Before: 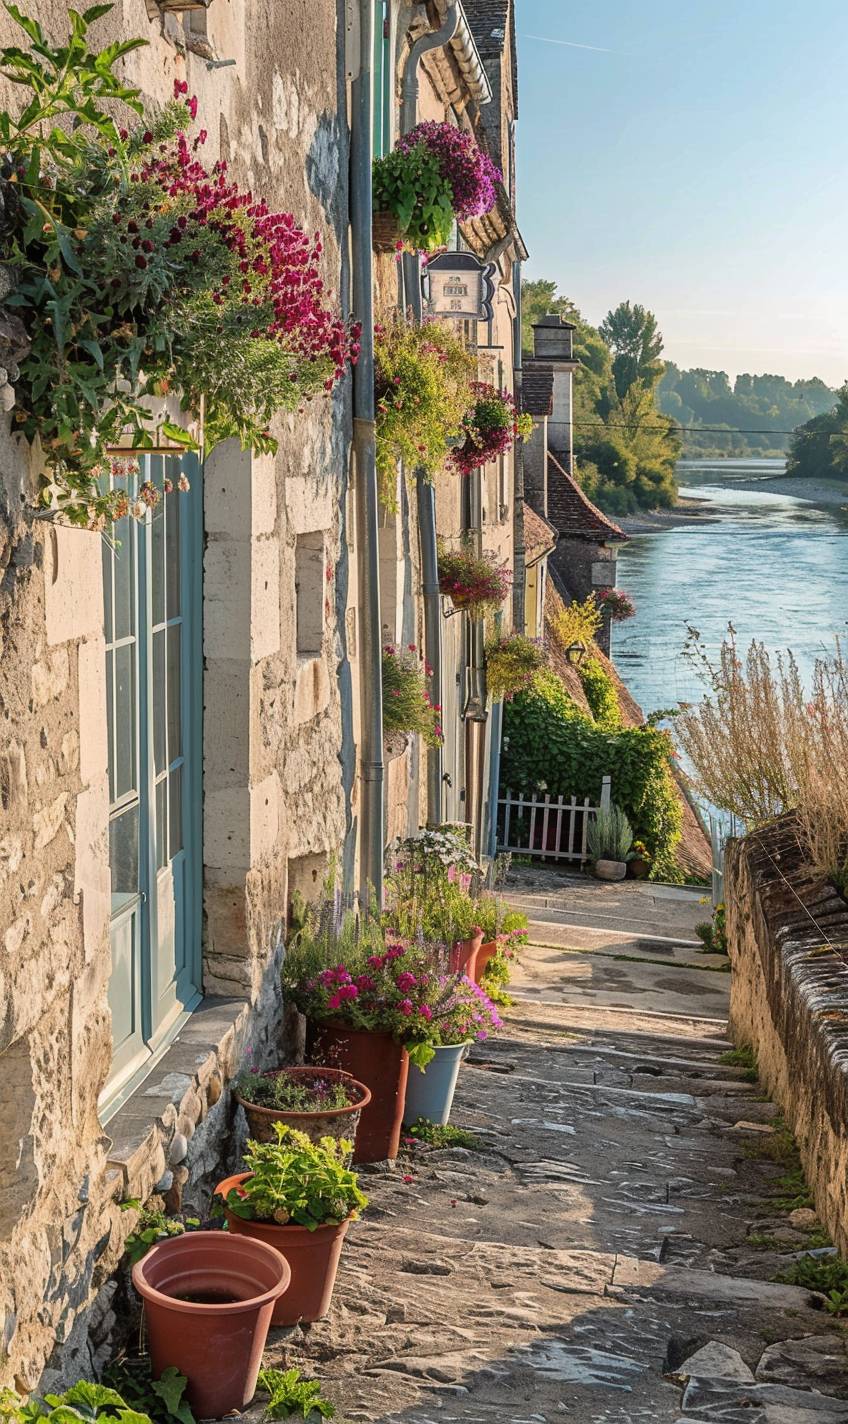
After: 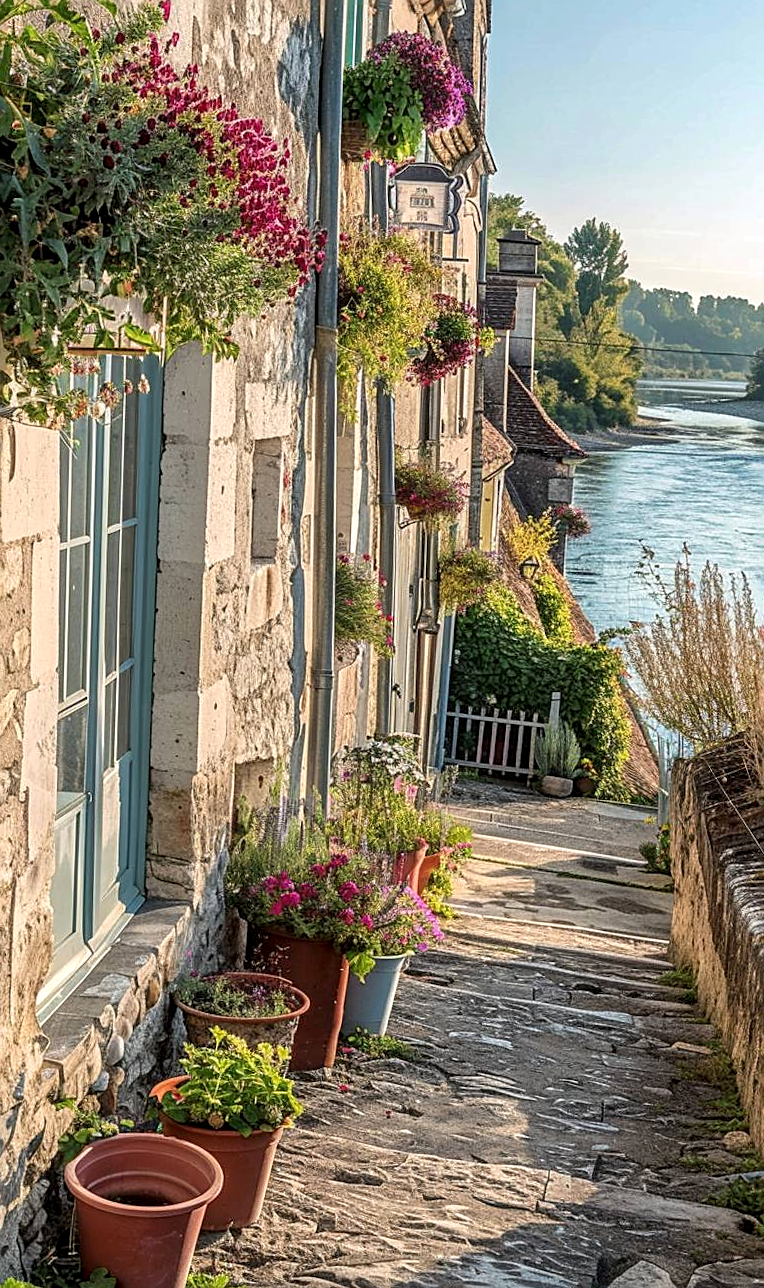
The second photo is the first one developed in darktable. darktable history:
local contrast: on, module defaults
sharpen: on, module defaults
exposure: black level correction 0.001, exposure 0.143 EV, compensate highlight preservation false
crop and rotate: angle -2°, left 3.128%, top 3.844%, right 1.493%, bottom 0.443%
